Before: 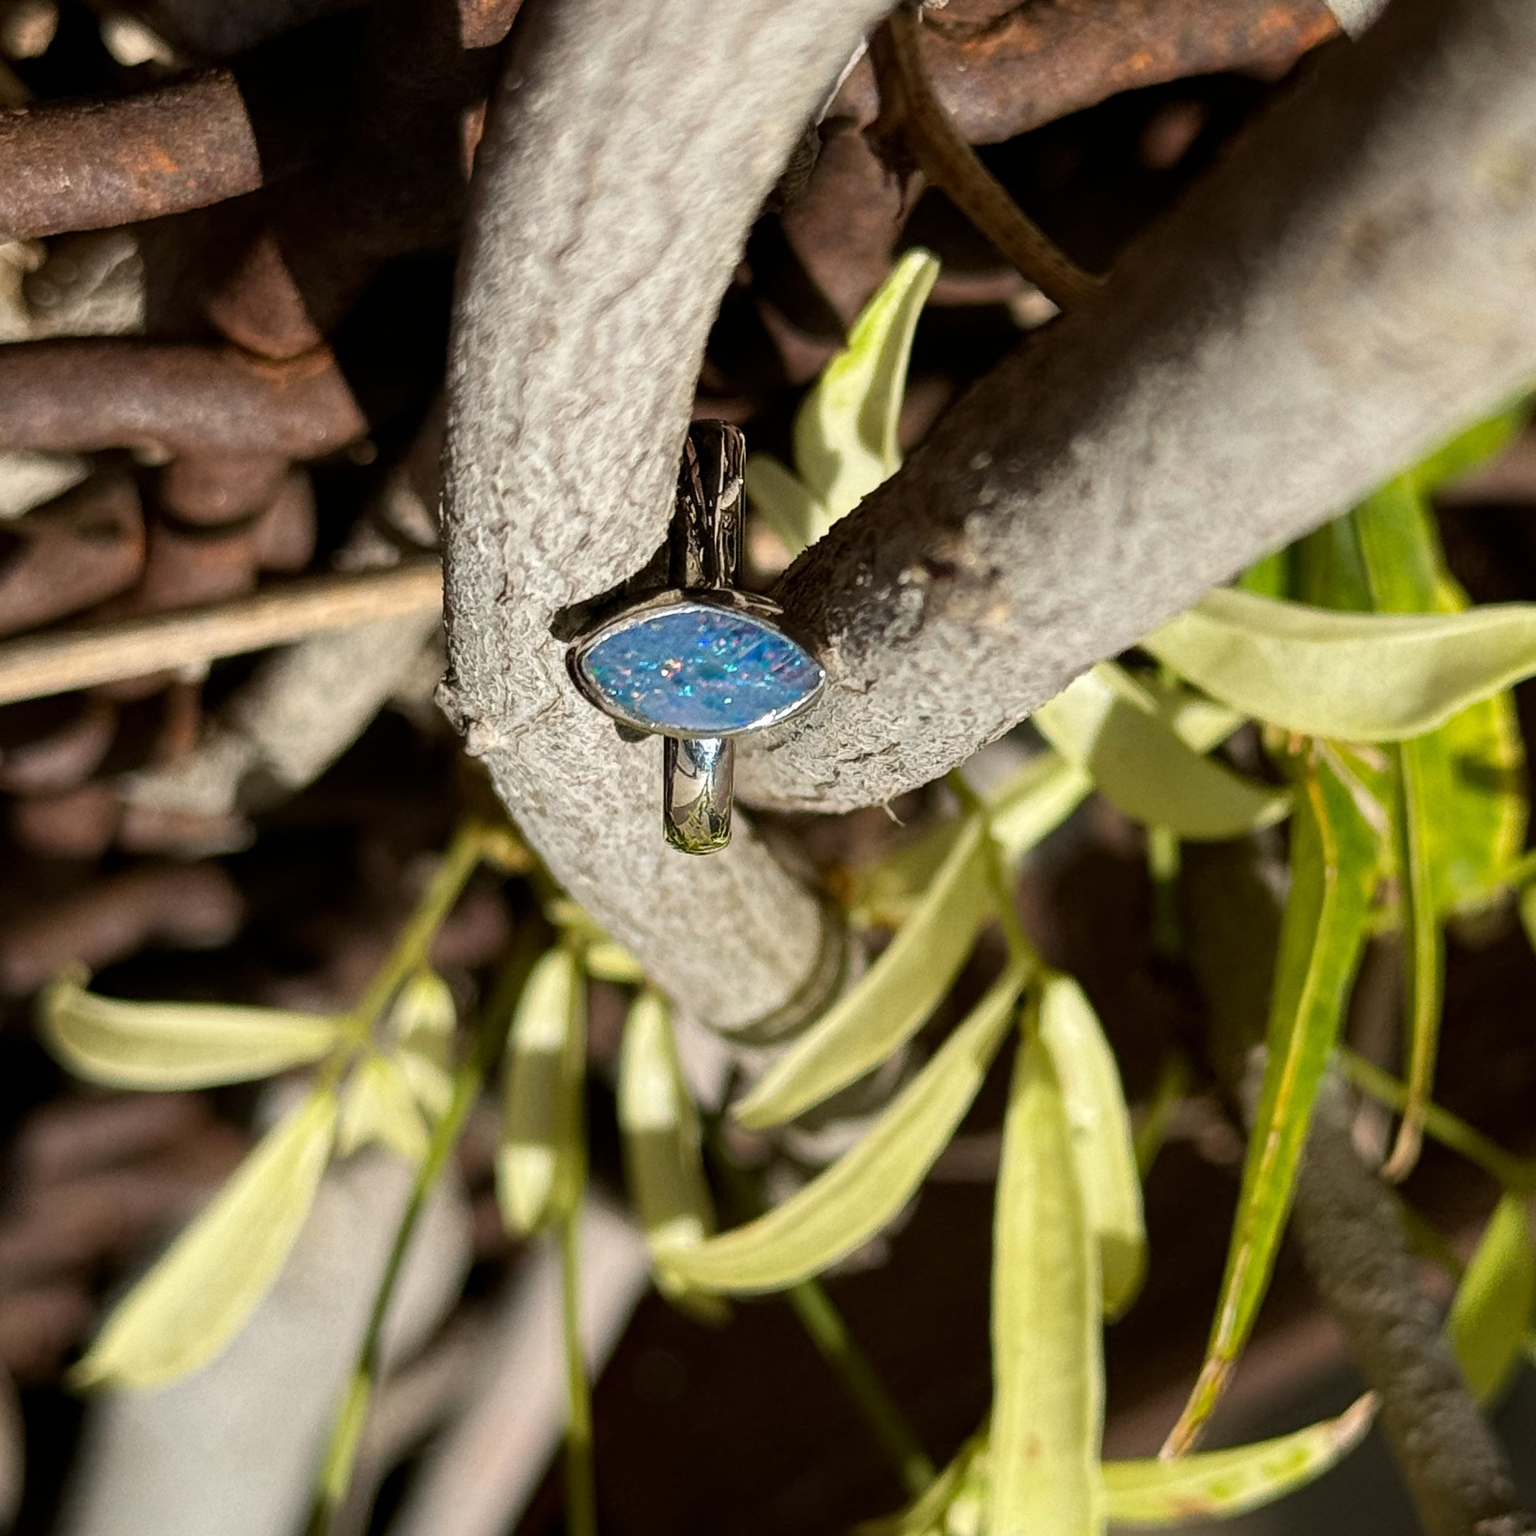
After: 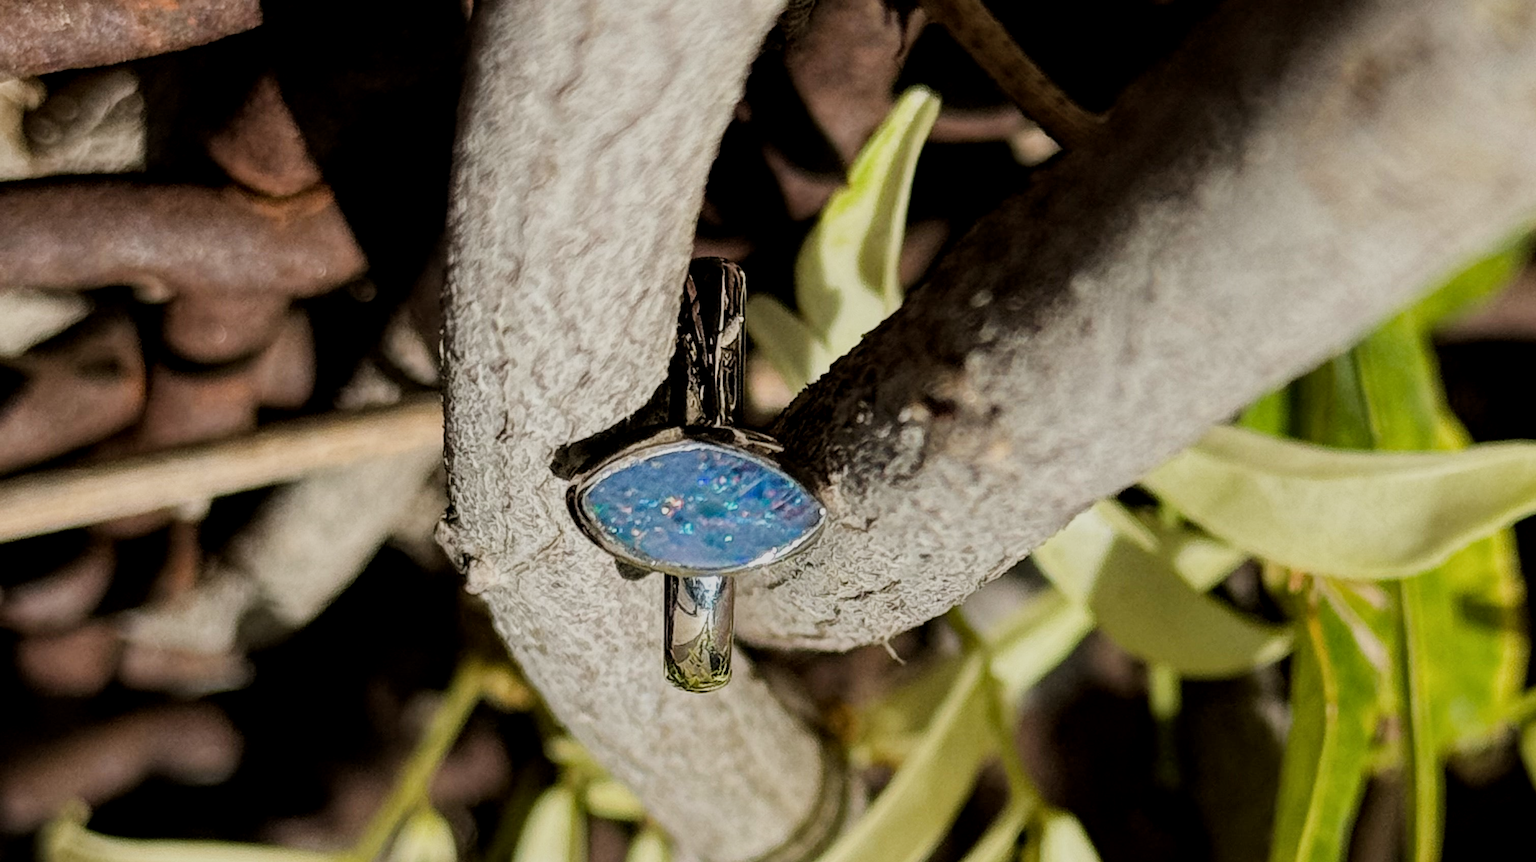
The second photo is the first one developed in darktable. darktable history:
local contrast: highlights 100%, shadows 100%, detail 120%, midtone range 0.2
crop and rotate: top 10.605%, bottom 33.274%
white balance: red 1, blue 1
filmic rgb: black relative exposure -7.65 EV, white relative exposure 4.56 EV, hardness 3.61
